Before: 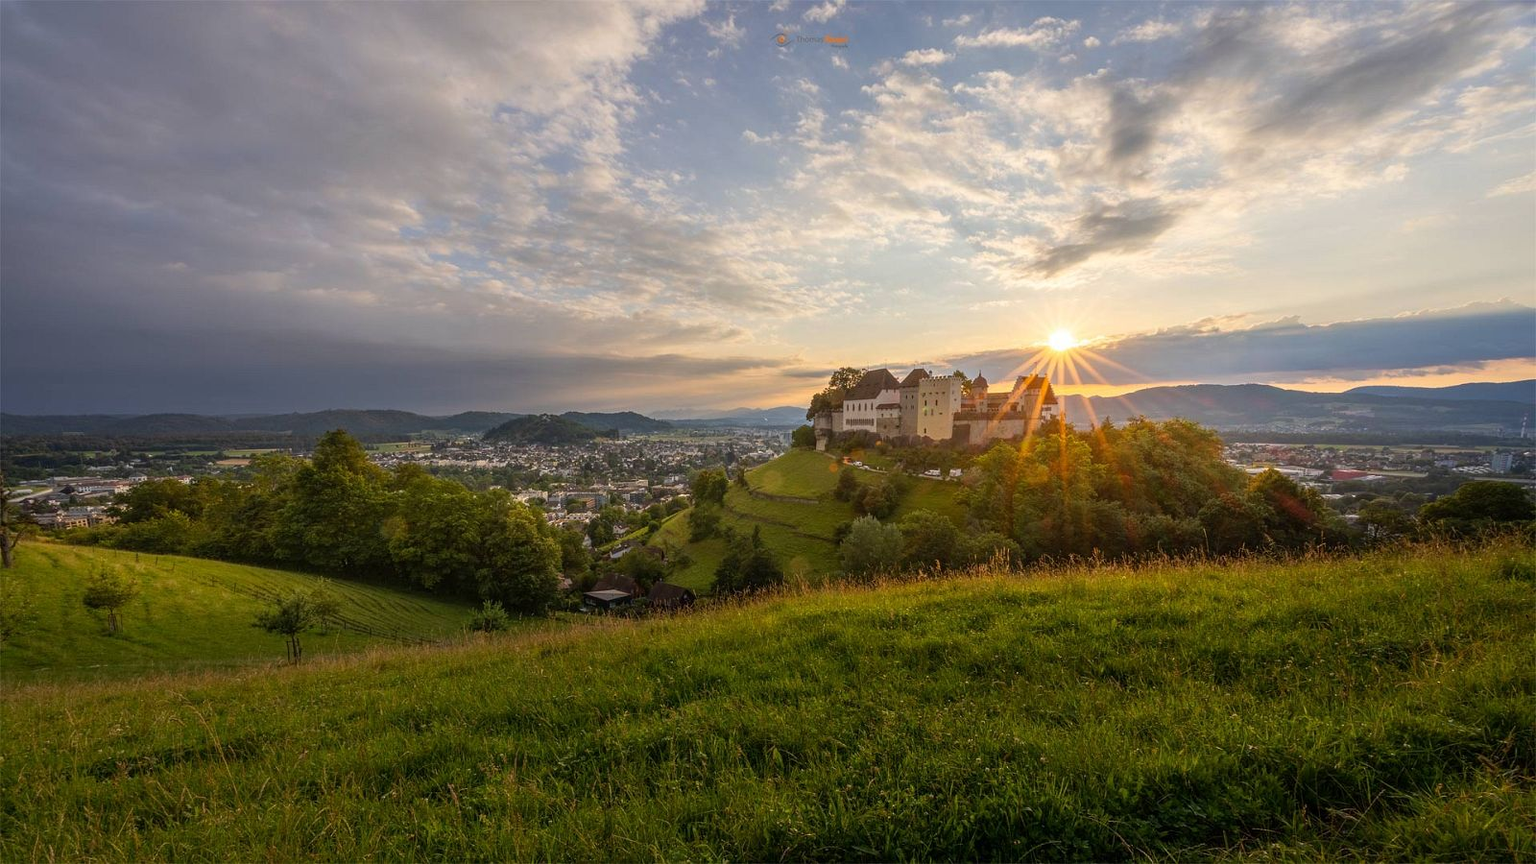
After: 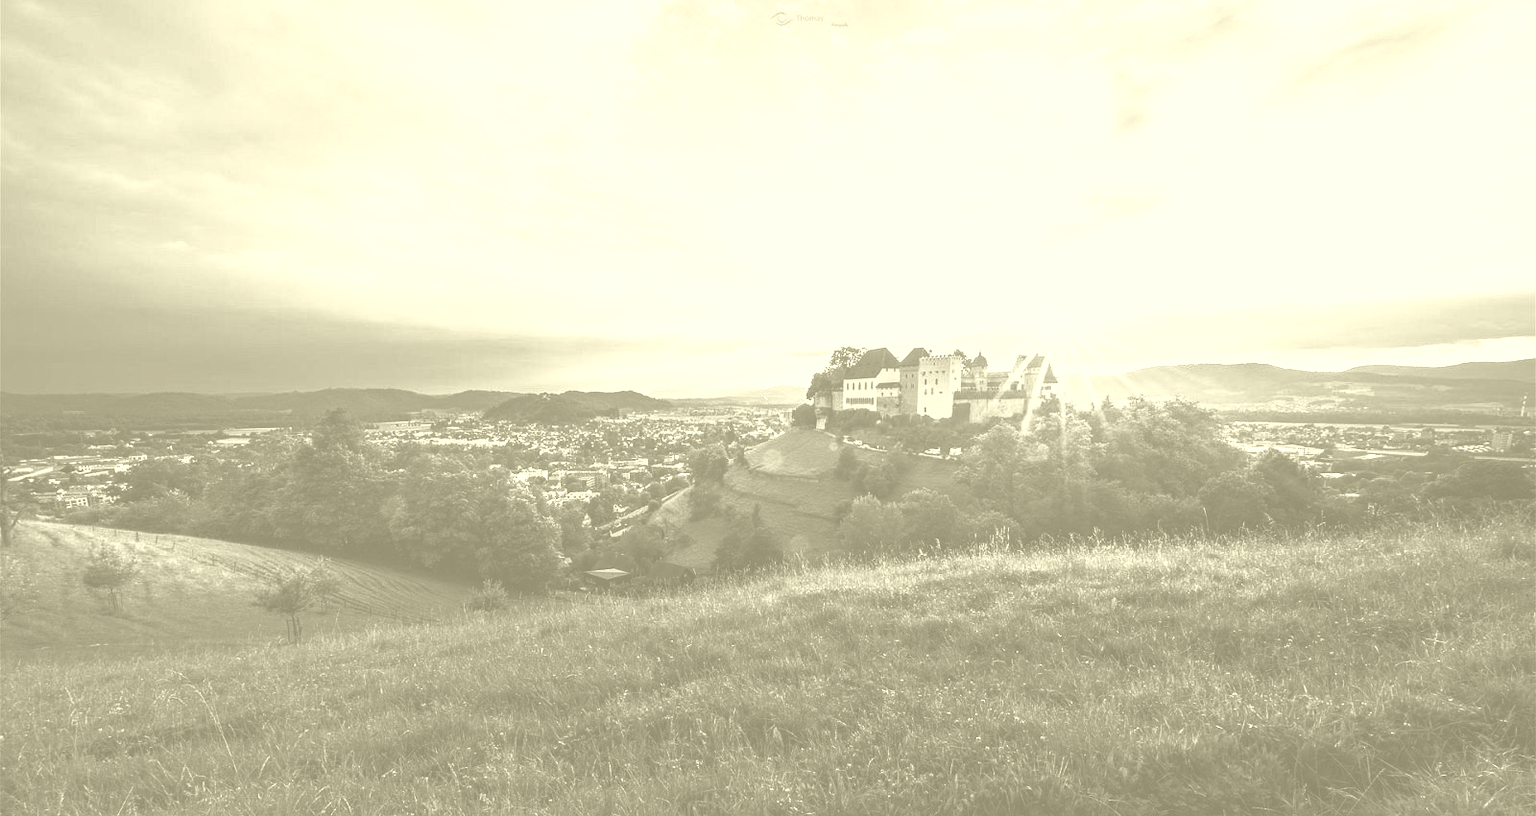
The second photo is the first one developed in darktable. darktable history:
crop and rotate: top 2.479%, bottom 3.018%
colorize: hue 43.2°, saturation 40%, version 1
white balance: emerald 1
contrast brightness saturation: contrast 0.83, brightness 0.59, saturation 0.59
